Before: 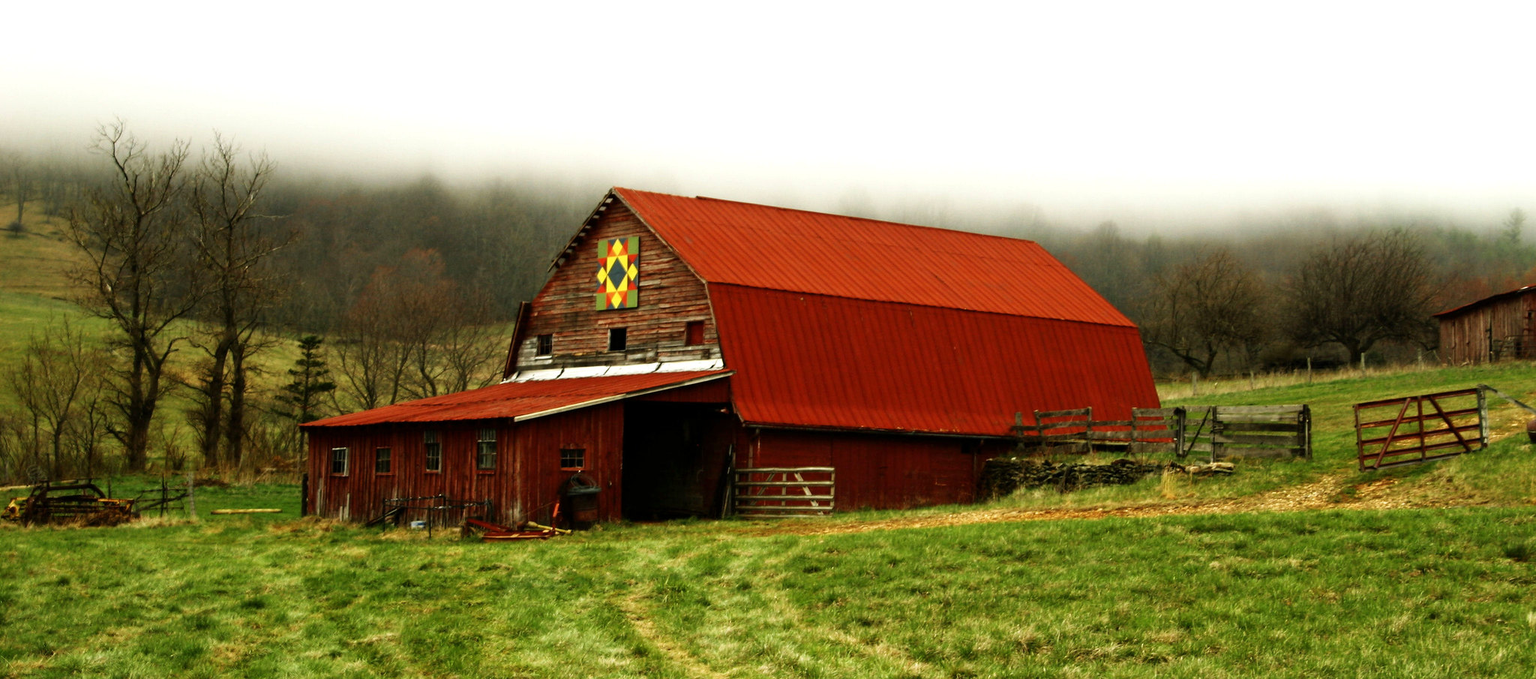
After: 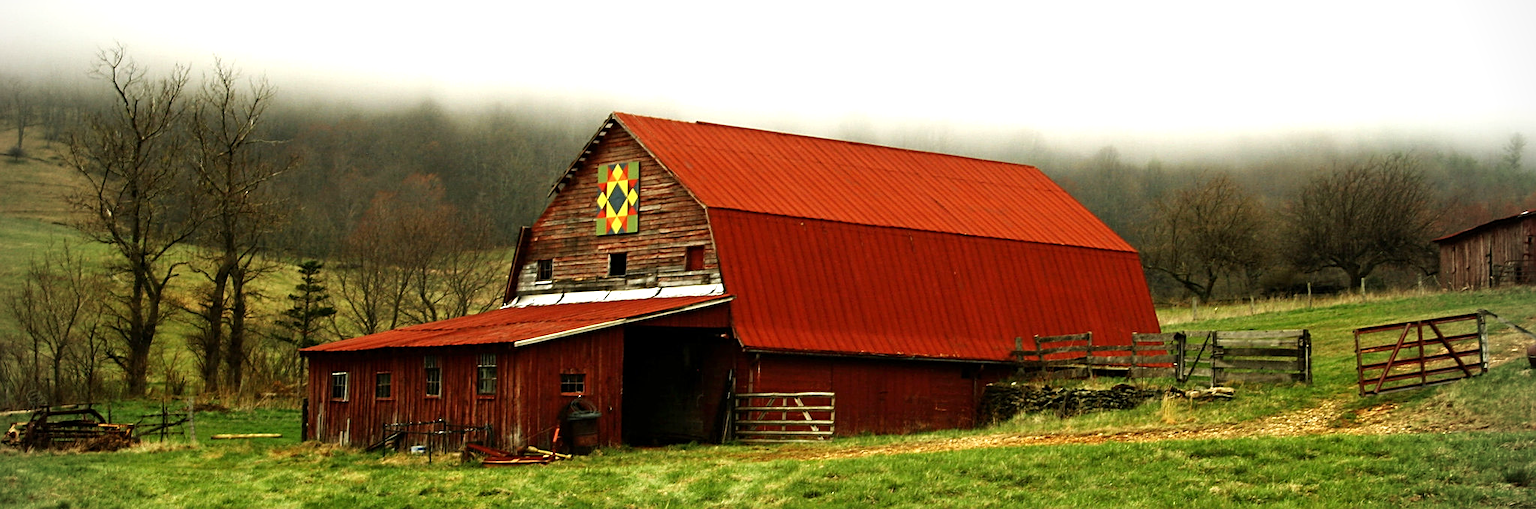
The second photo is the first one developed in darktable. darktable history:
exposure: exposure 0.261 EV, compensate highlight preservation false
vignetting: fall-off radius 60.9%, brightness -0.449, saturation -0.686, center (-0.026, 0.397)
crop: top 11.062%, bottom 13.898%
sharpen: on, module defaults
